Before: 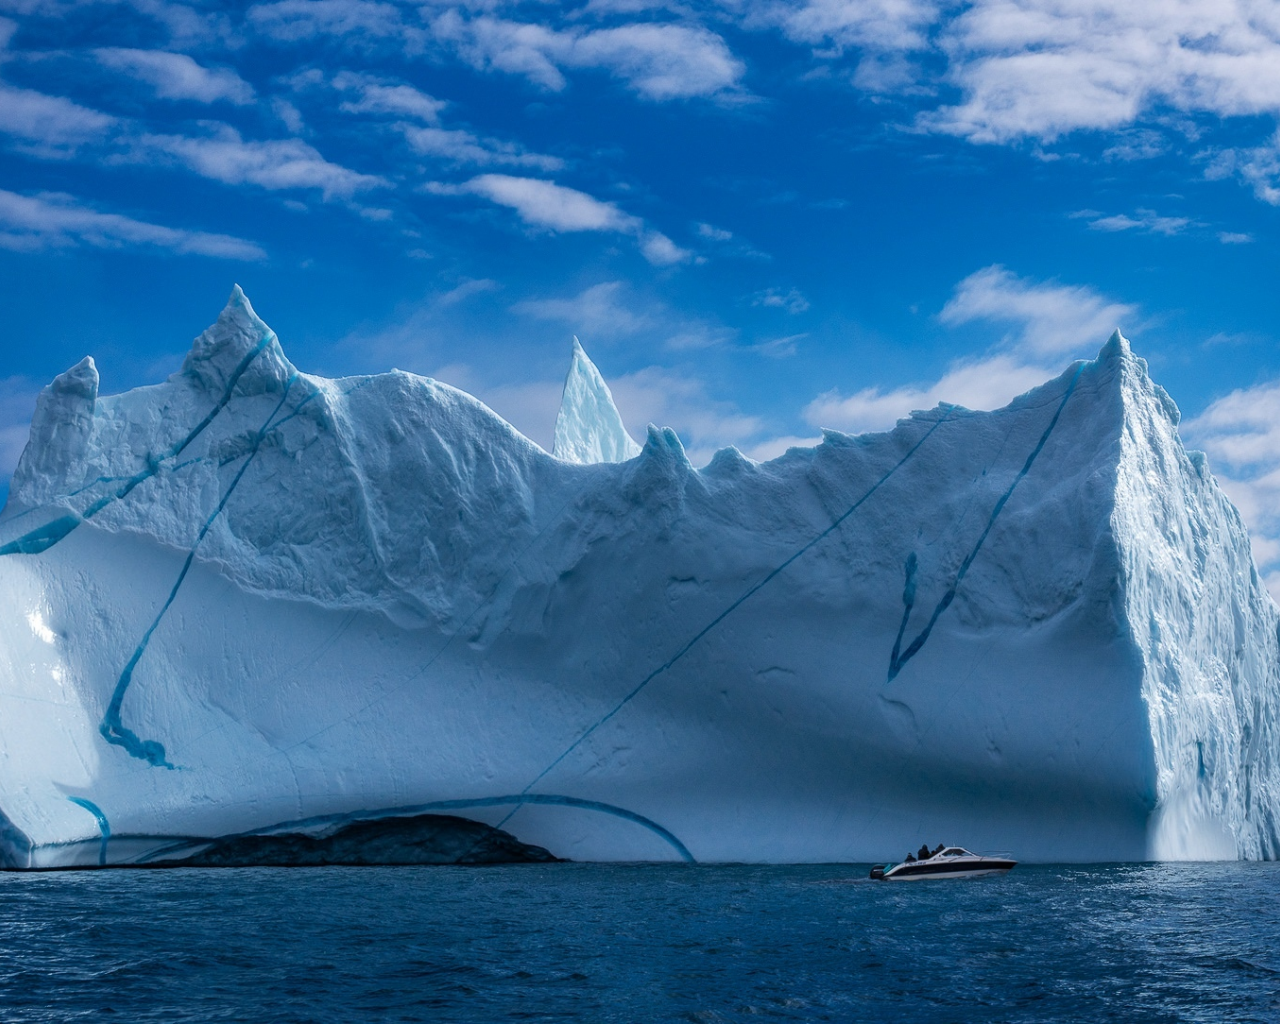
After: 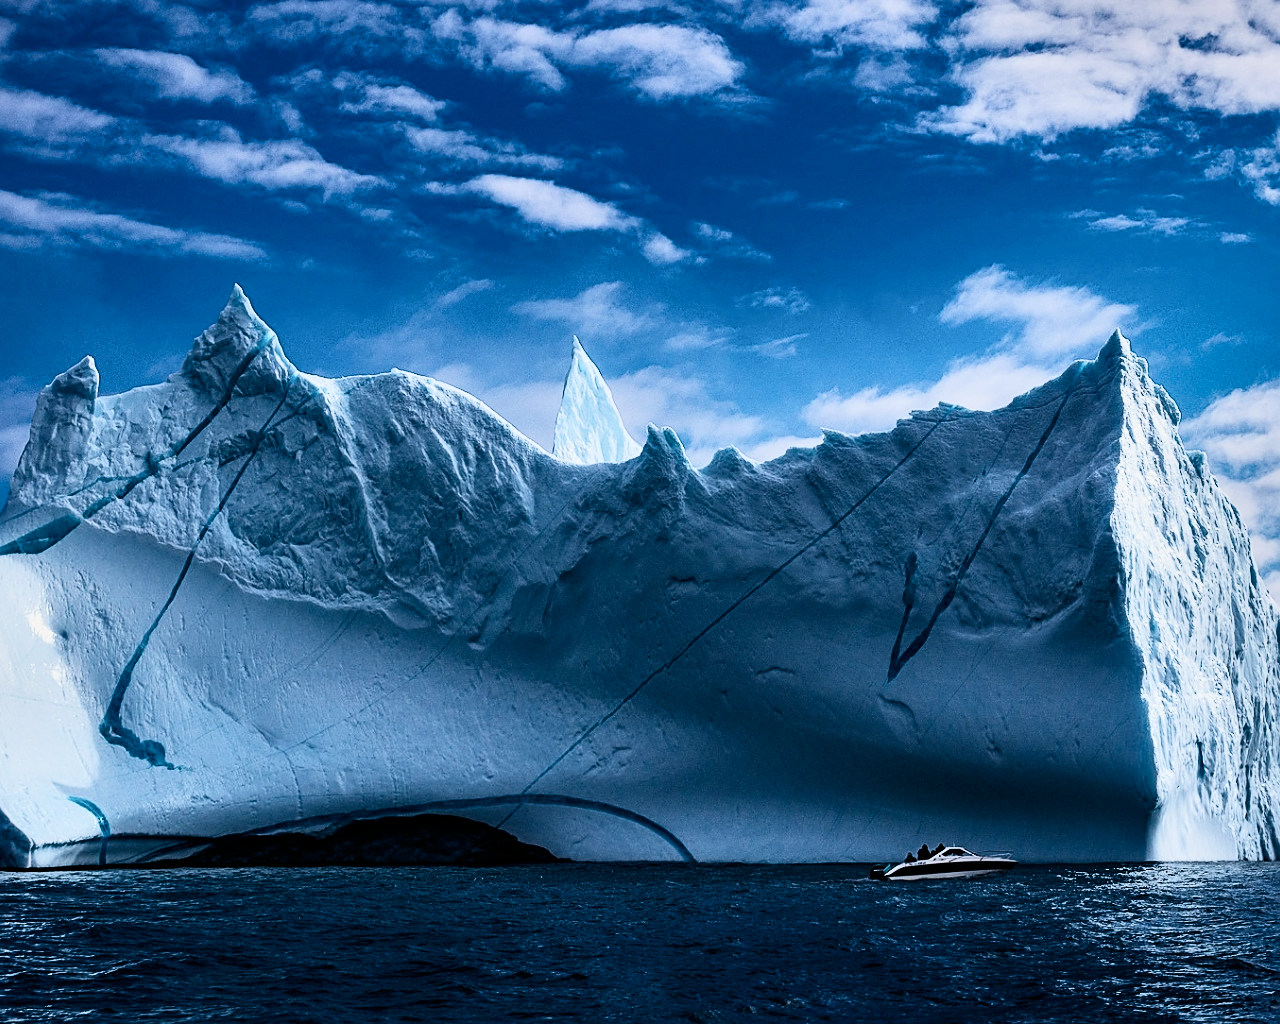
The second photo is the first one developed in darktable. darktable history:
shadows and highlights: shadows 20.94, highlights -82.42, soften with gaussian
sharpen: amount 0.494
filmic rgb: black relative exposure -5.14 EV, white relative exposure 3.97 EV, hardness 2.89, contrast 1.301, highlights saturation mix -28.64%
haze removal: compatibility mode true, adaptive false
contrast brightness saturation: contrast 0.378, brightness 0.095
